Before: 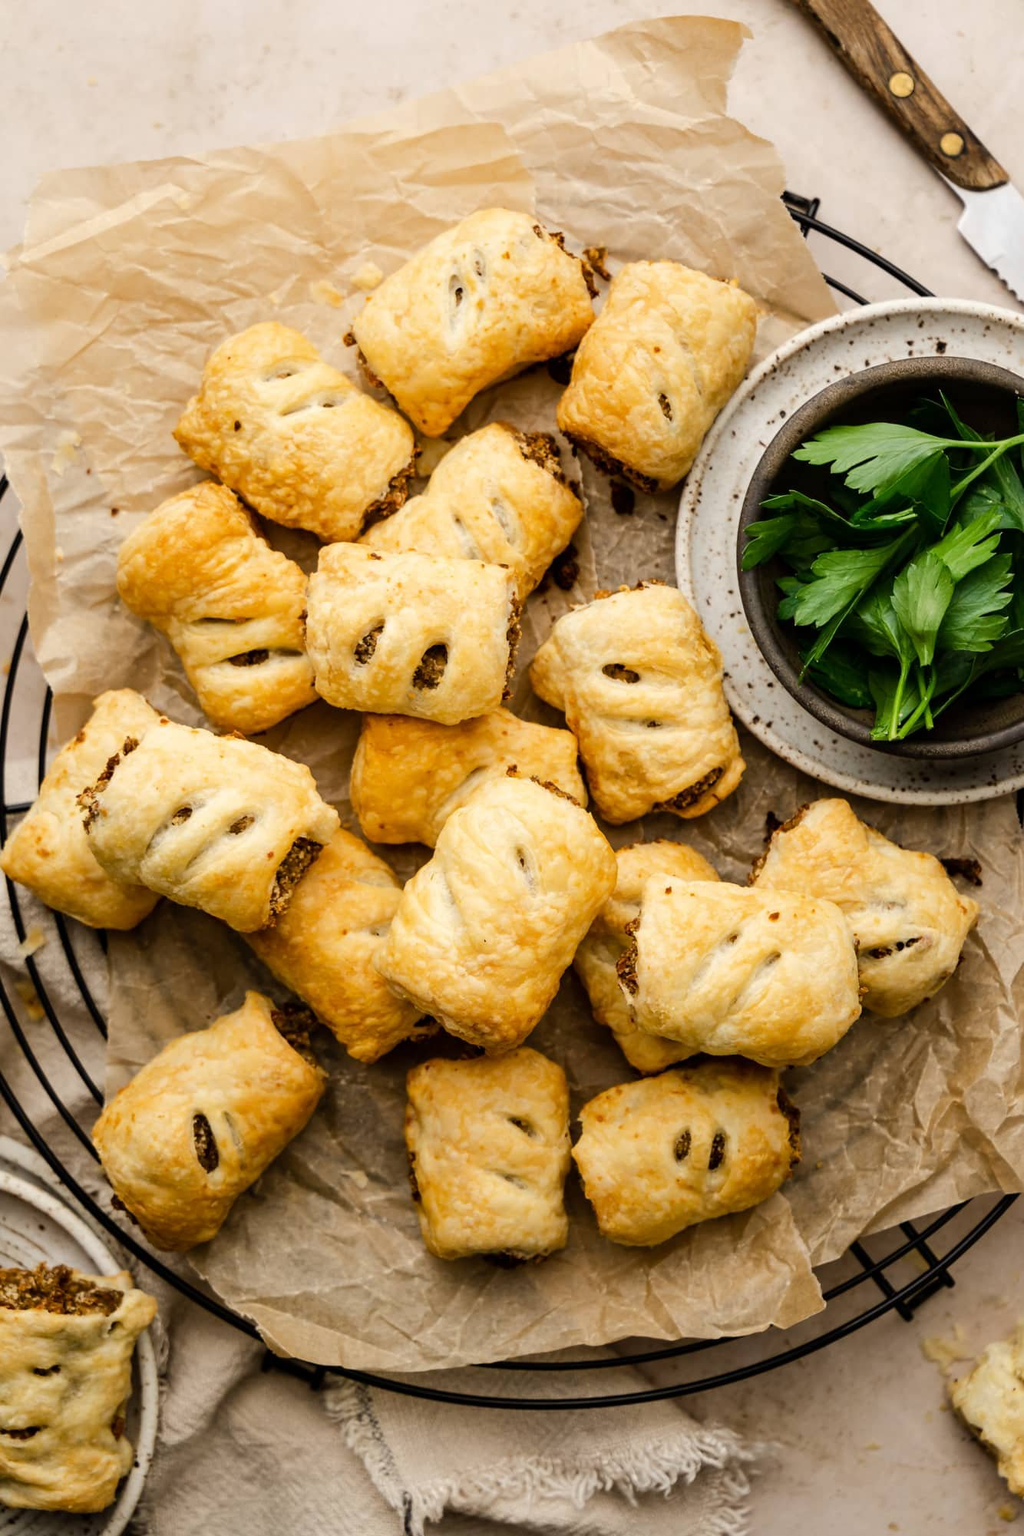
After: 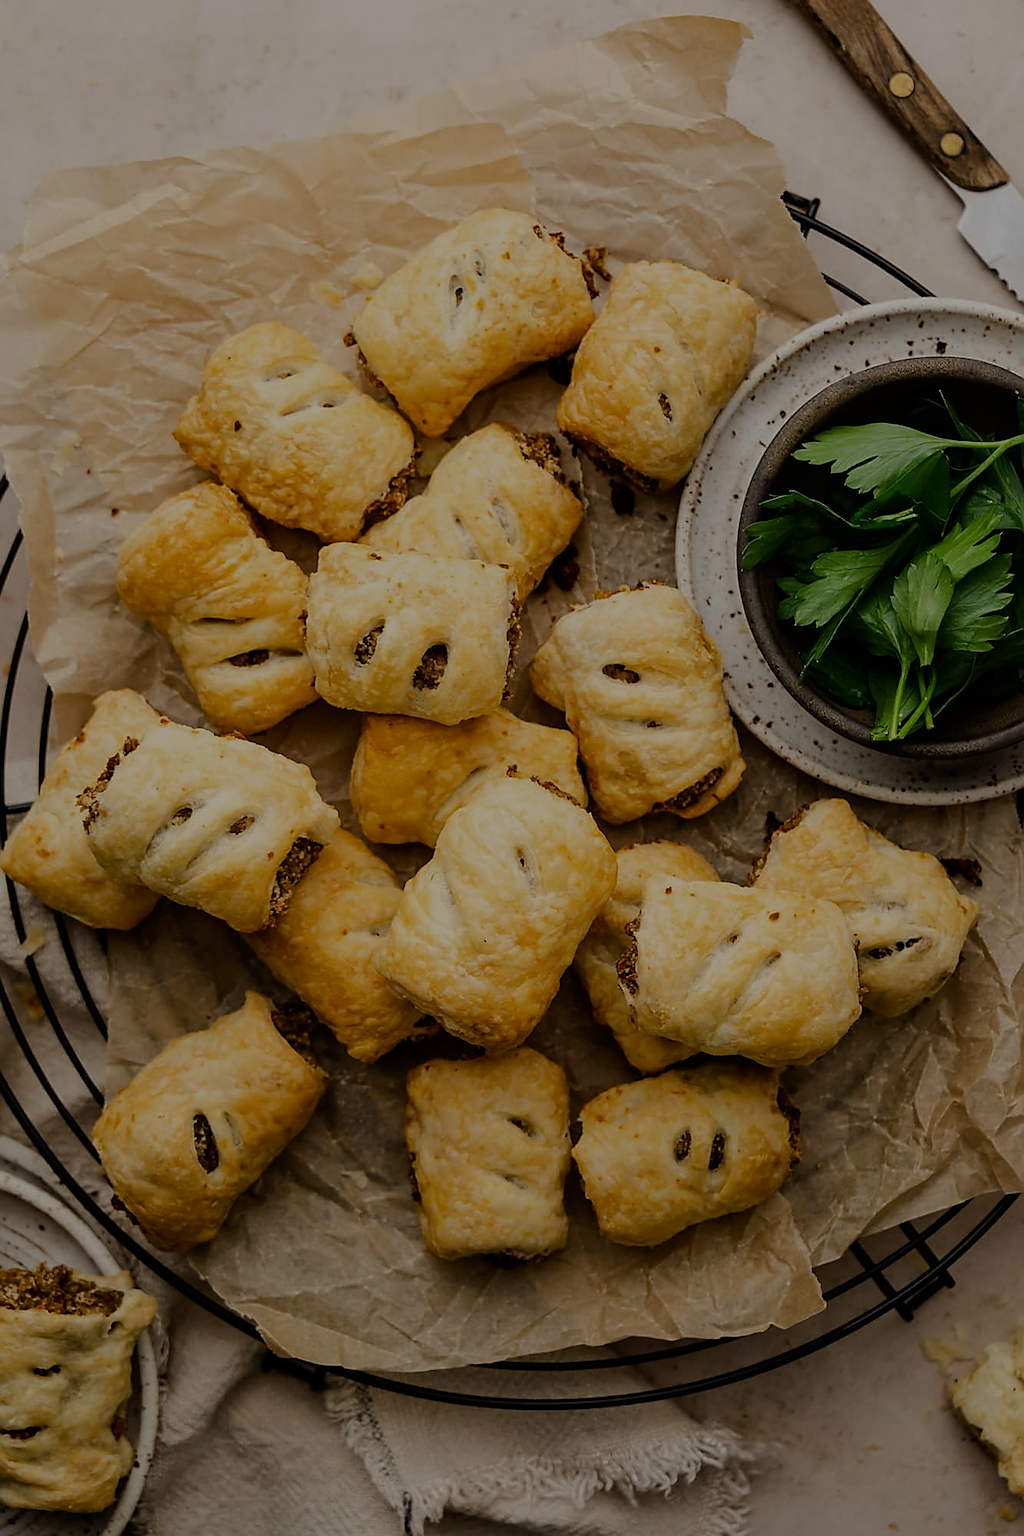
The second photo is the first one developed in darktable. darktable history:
exposure: exposure -1.468 EV, compensate highlight preservation false
bloom: on, module defaults
sharpen: radius 1.4, amount 1.25, threshold 0.7
